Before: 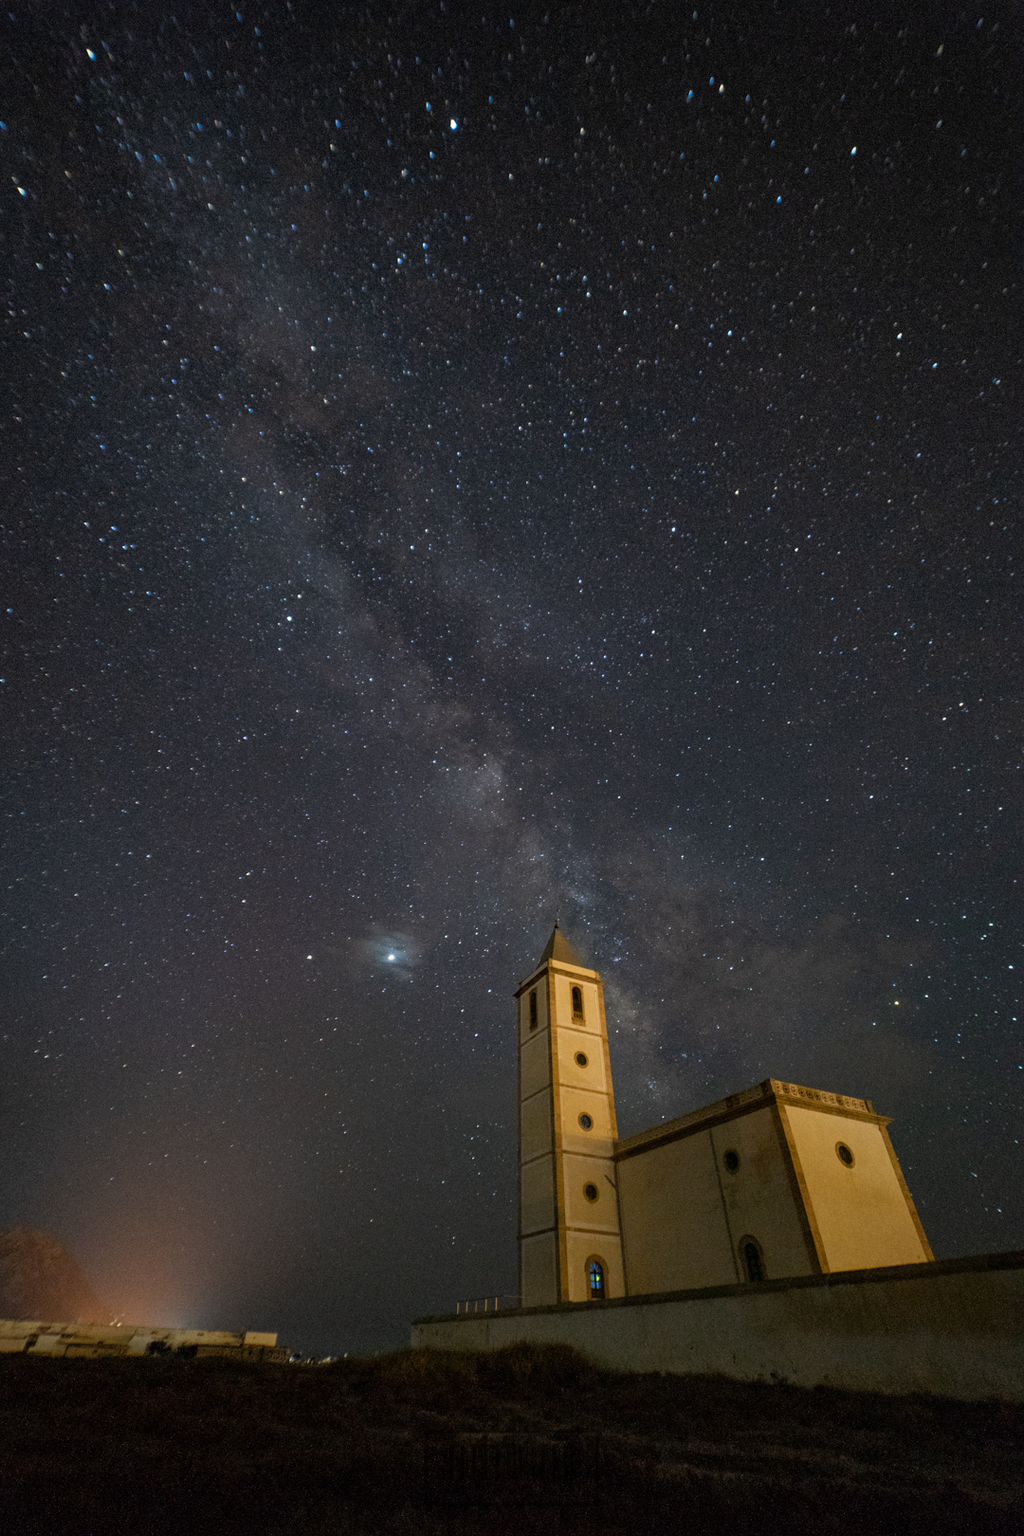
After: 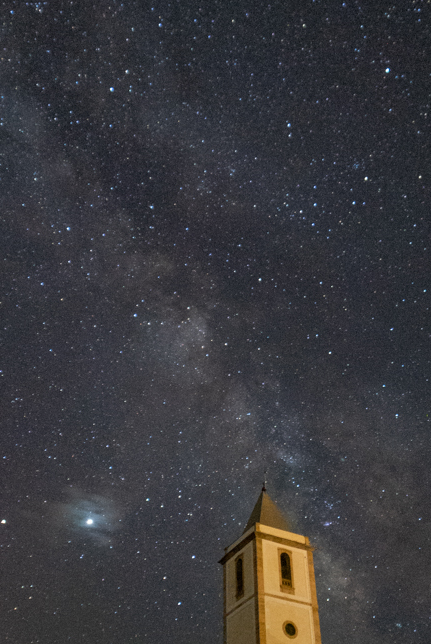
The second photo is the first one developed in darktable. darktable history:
crop: left 29.946%, top 30.129%, right 30.101%, bottom 30.075%
